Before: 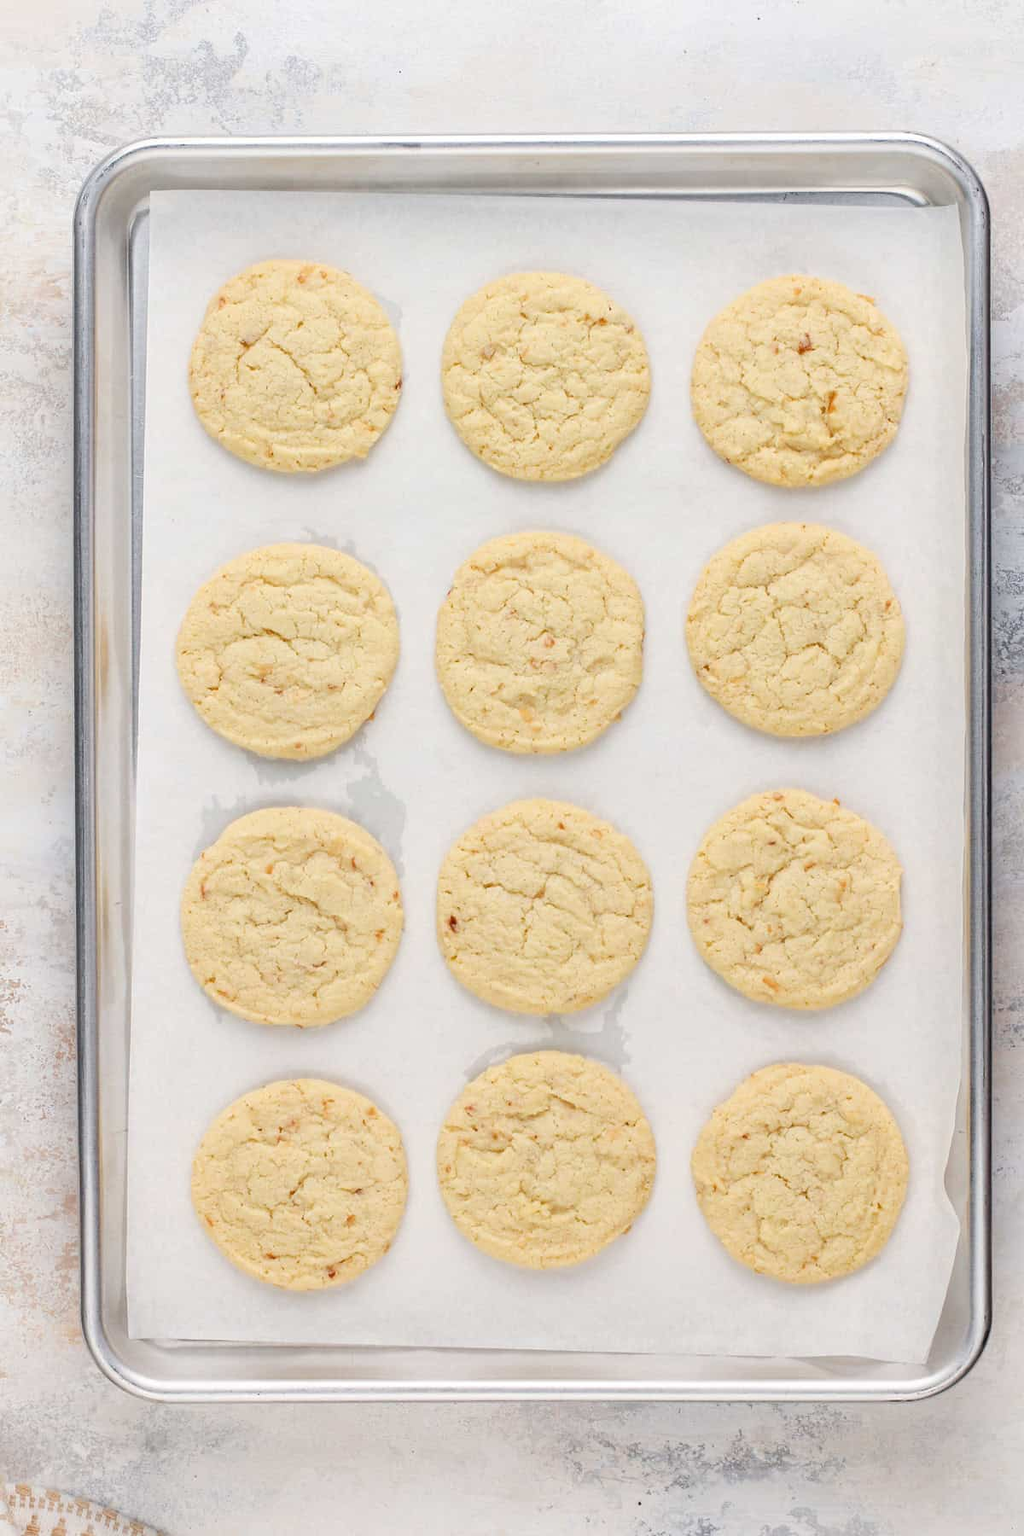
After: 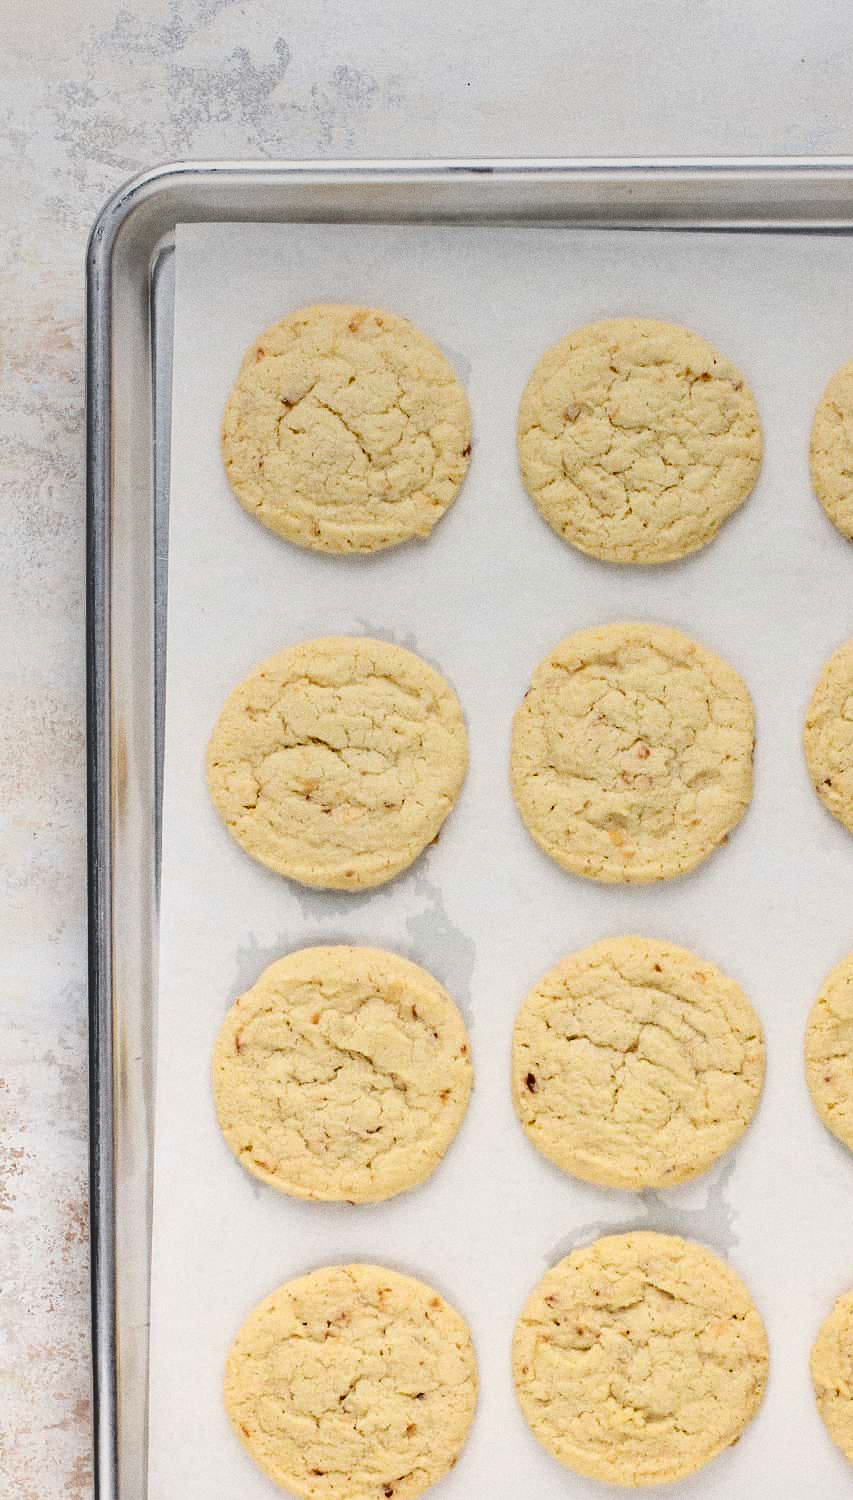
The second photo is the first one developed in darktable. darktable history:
graduated density: on, module defaults
crop: right 28.885%, bottom 16.626%
shadows and highlights: highlights color adjustment 0%, low approximation 0.01, soften with gaussian
rotate and perspective: automatic cropping off
grain: coarseness 0.09 ISO
contrast brightness saturation: contrast 0.23, brightness 0.1, saturation 0.29
